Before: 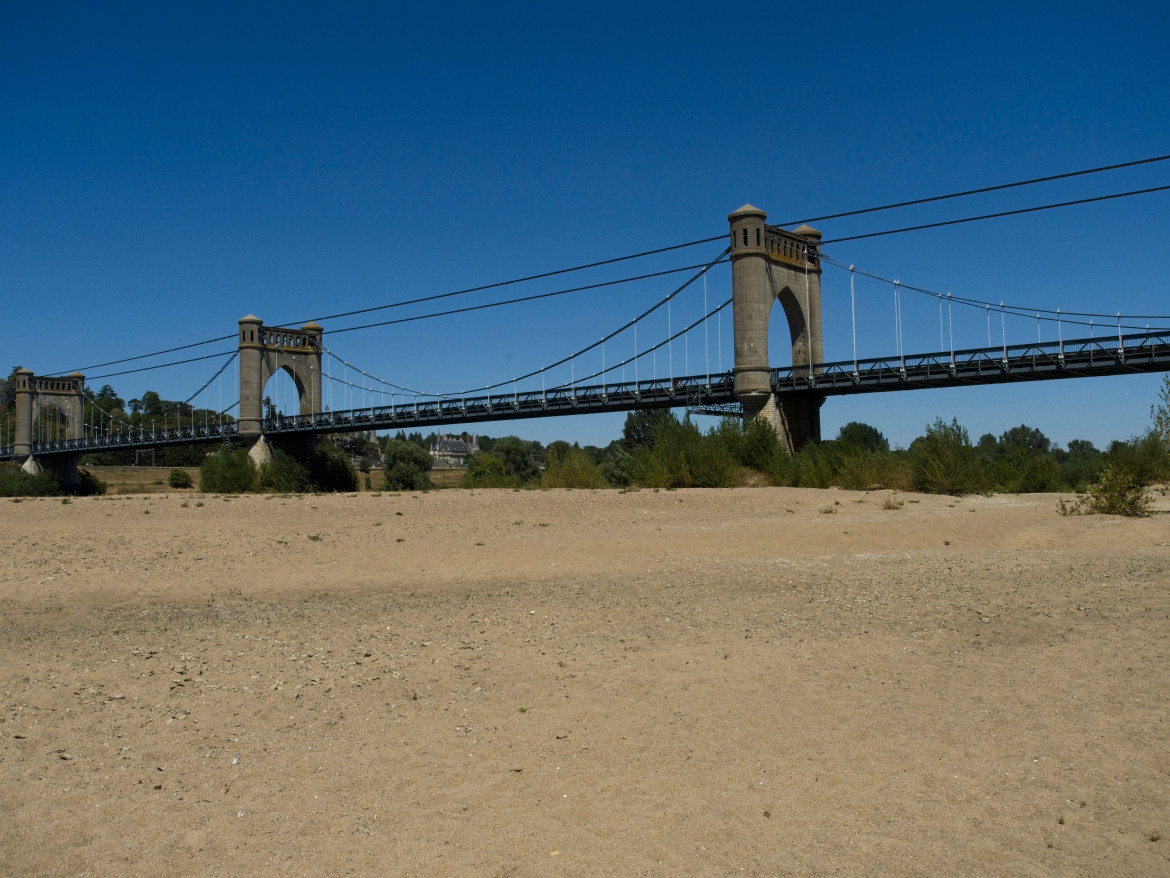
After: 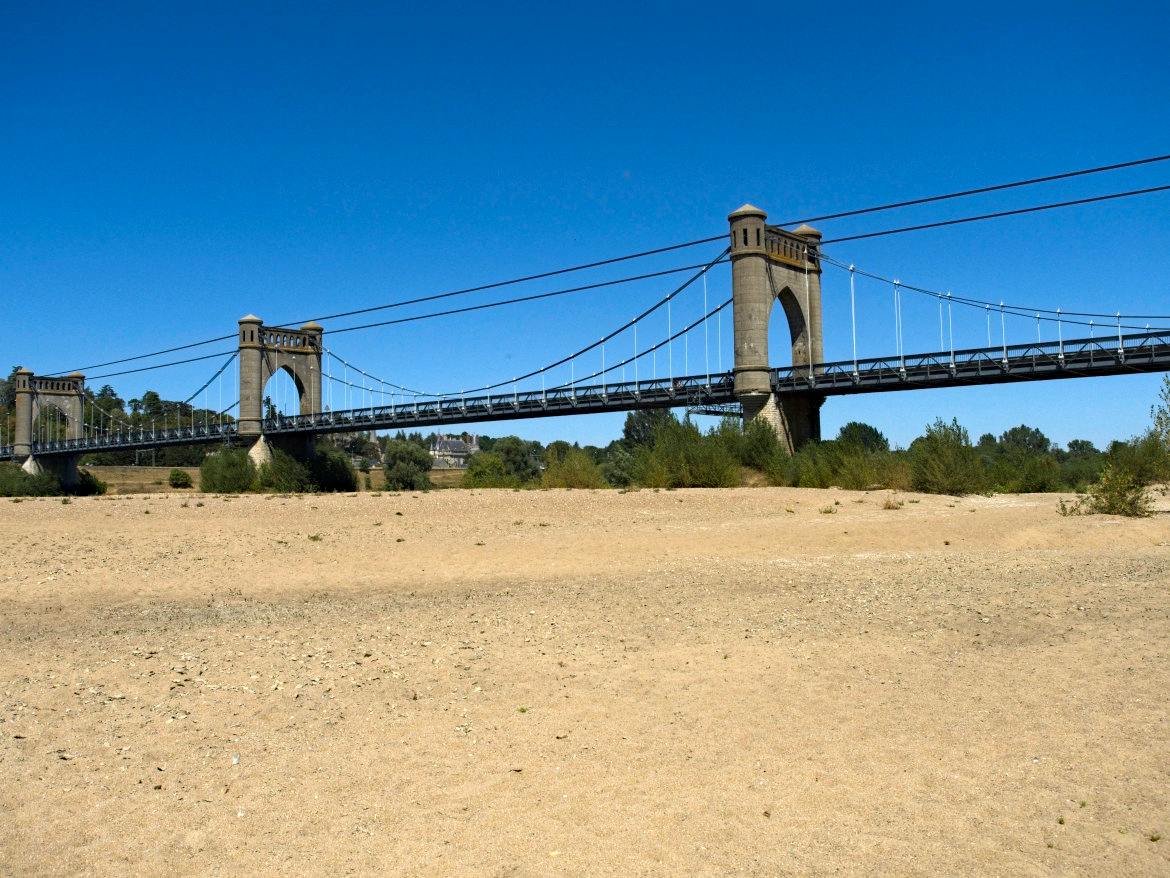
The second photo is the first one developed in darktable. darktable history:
haze removal: compatibility mode true, adaptive false
exposure: black level correction 0, exposure 1 EV, compensate exposure bias true, compensate highlight preservation false
